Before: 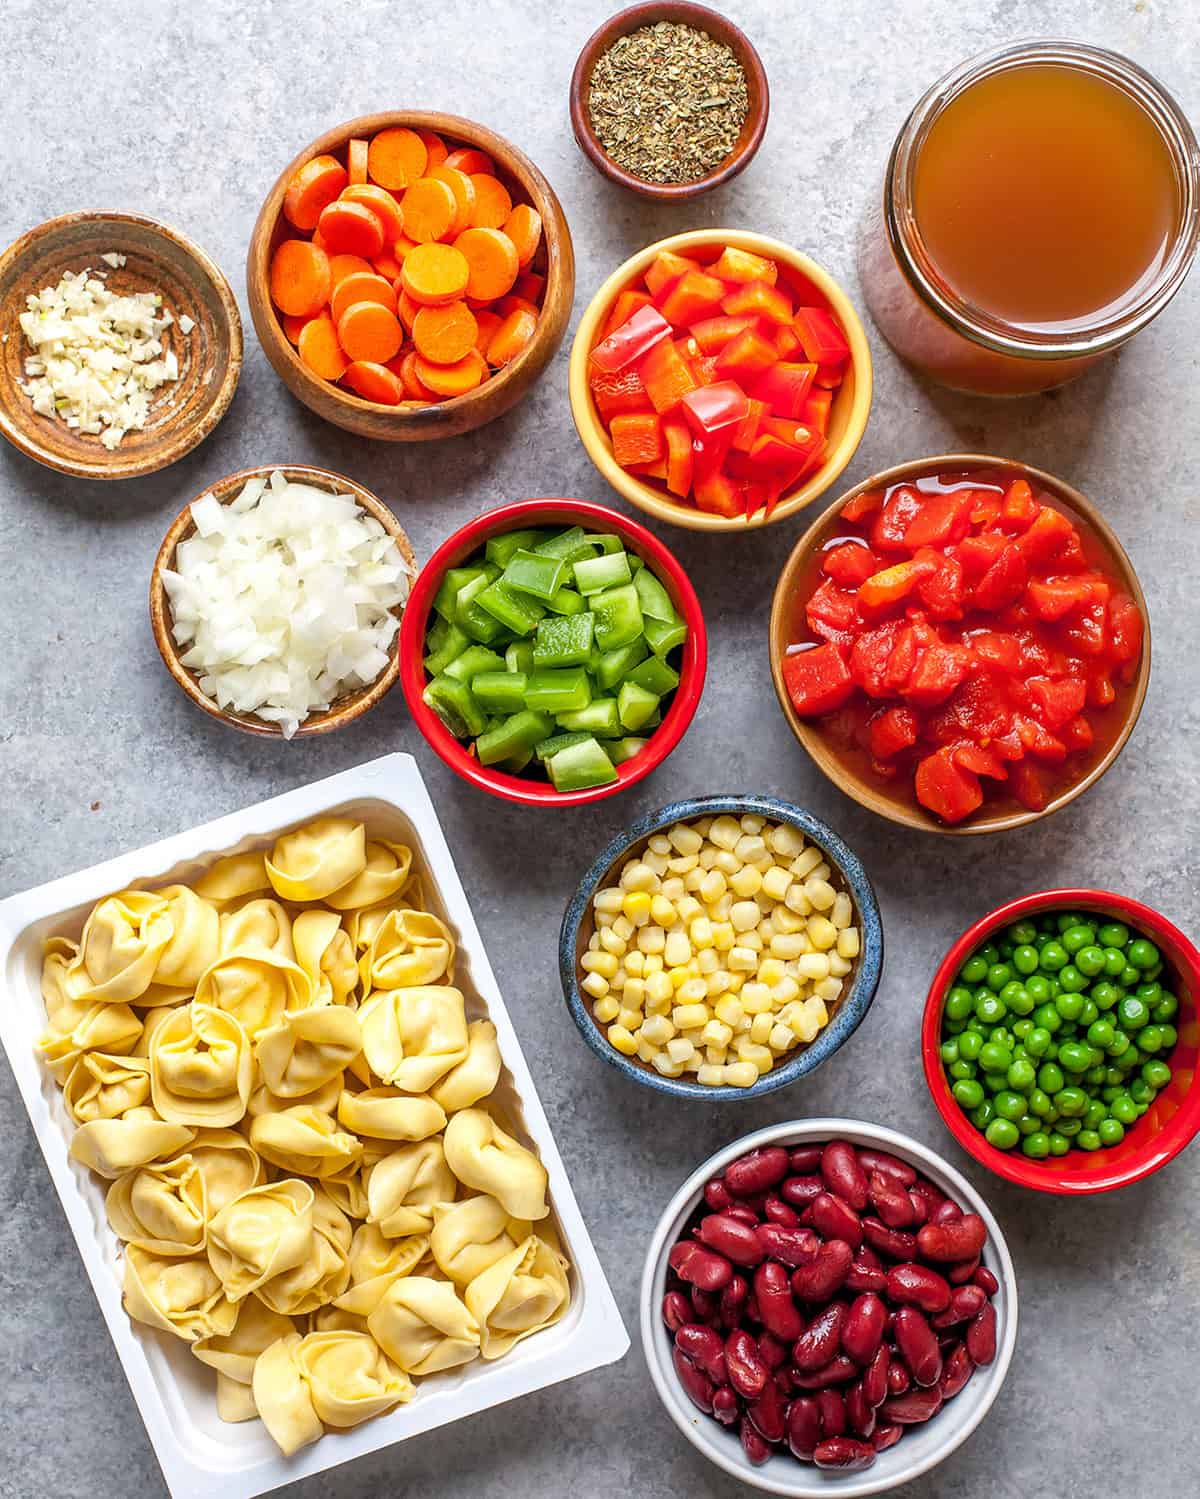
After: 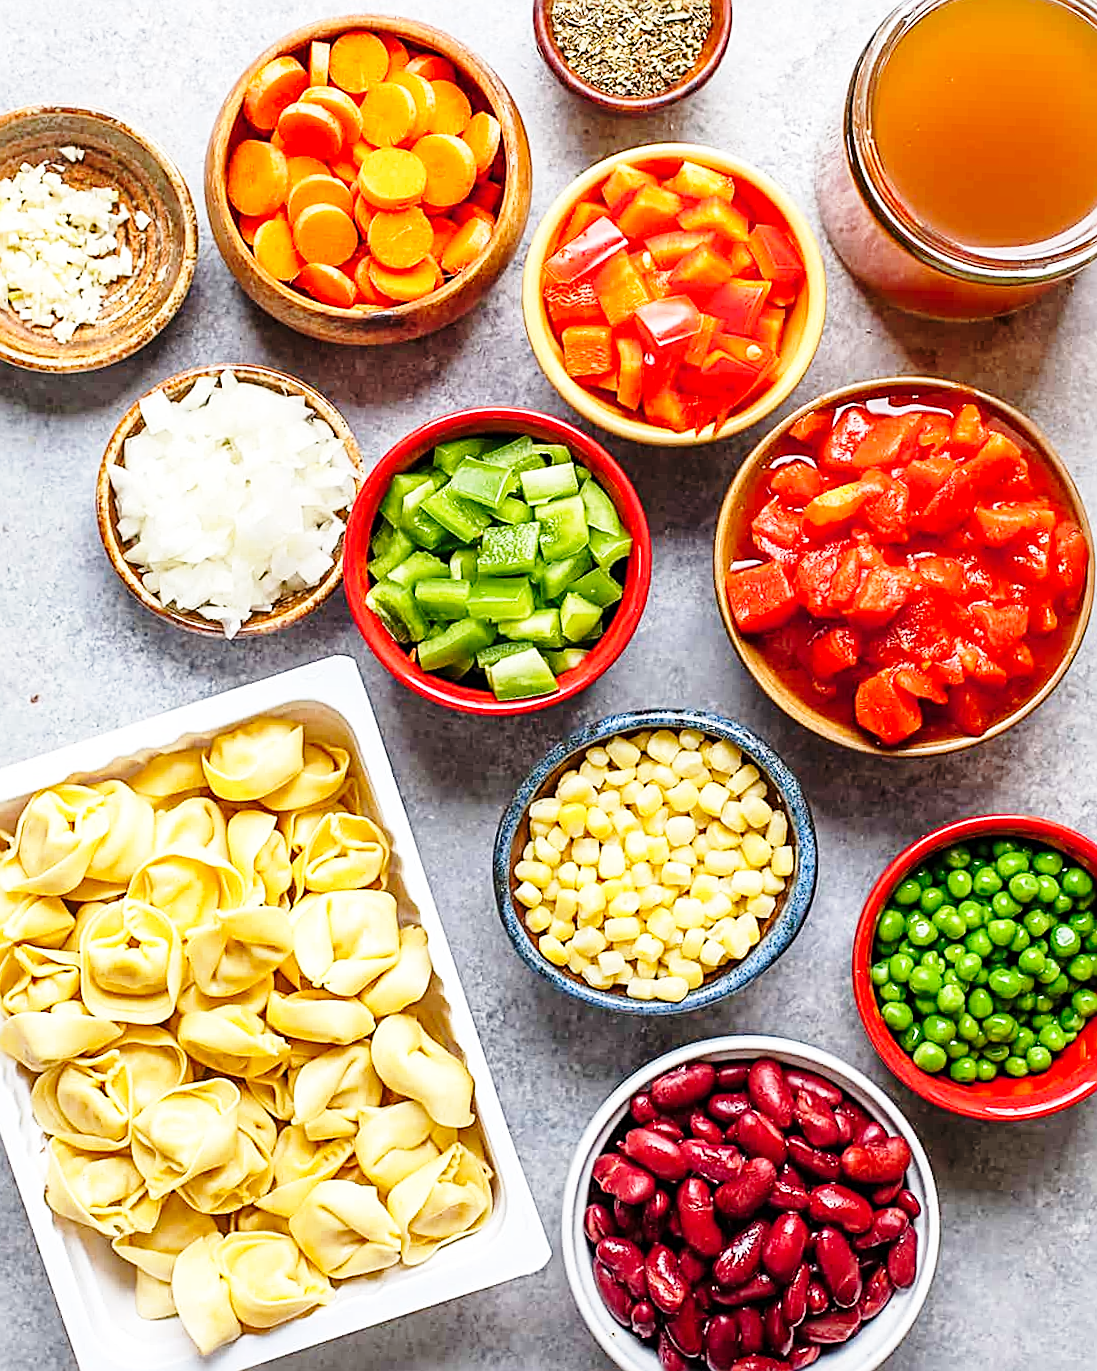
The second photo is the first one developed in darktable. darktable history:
crop and rotate: angle -1.96°, left 3.097%, top 4.154%, right 1.586%, bottom 0.529%
base curve: curves: ch0 [(0, 0) (0.028, 0.03) (0.121, 0.232) (0.46, 0.748) (0.859, 0.968) (1, 1)], preserve colors none
sharpen: radius 2.676, amount 0.669
